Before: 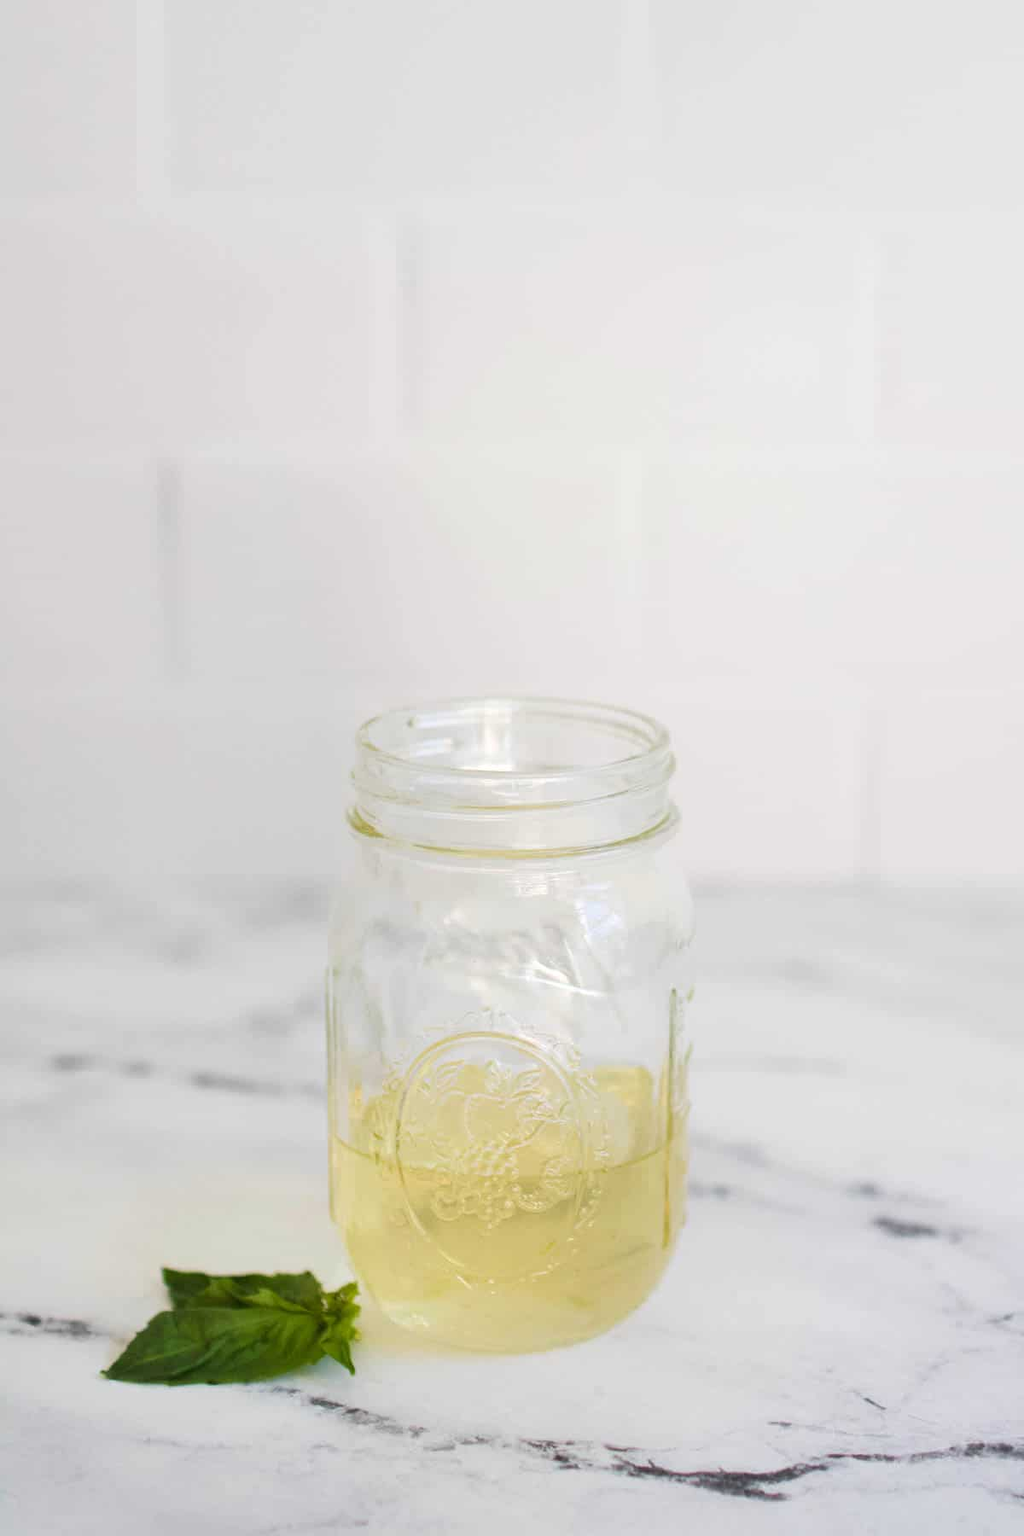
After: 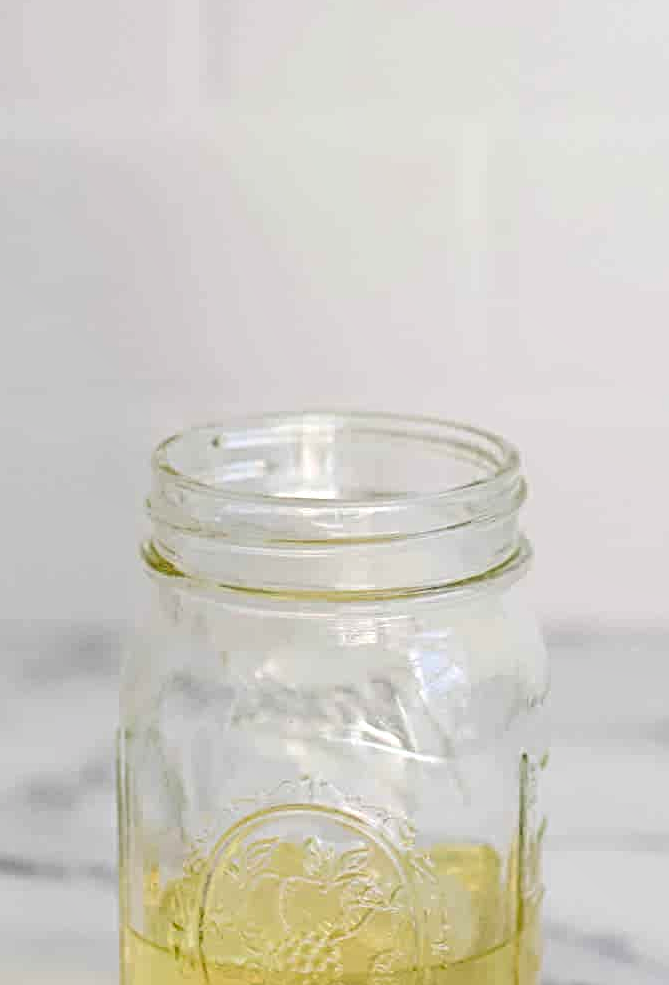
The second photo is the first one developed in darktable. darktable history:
contrast brightness saturation: contrast 0.096, brightness 0.026, saturation 0.087
shadows and highlights: soften with gaussian
sharpen: radius 4.92
crop and rotate: left 22.108%, top 22.528%, right 22.116%, bottom 22.72%
